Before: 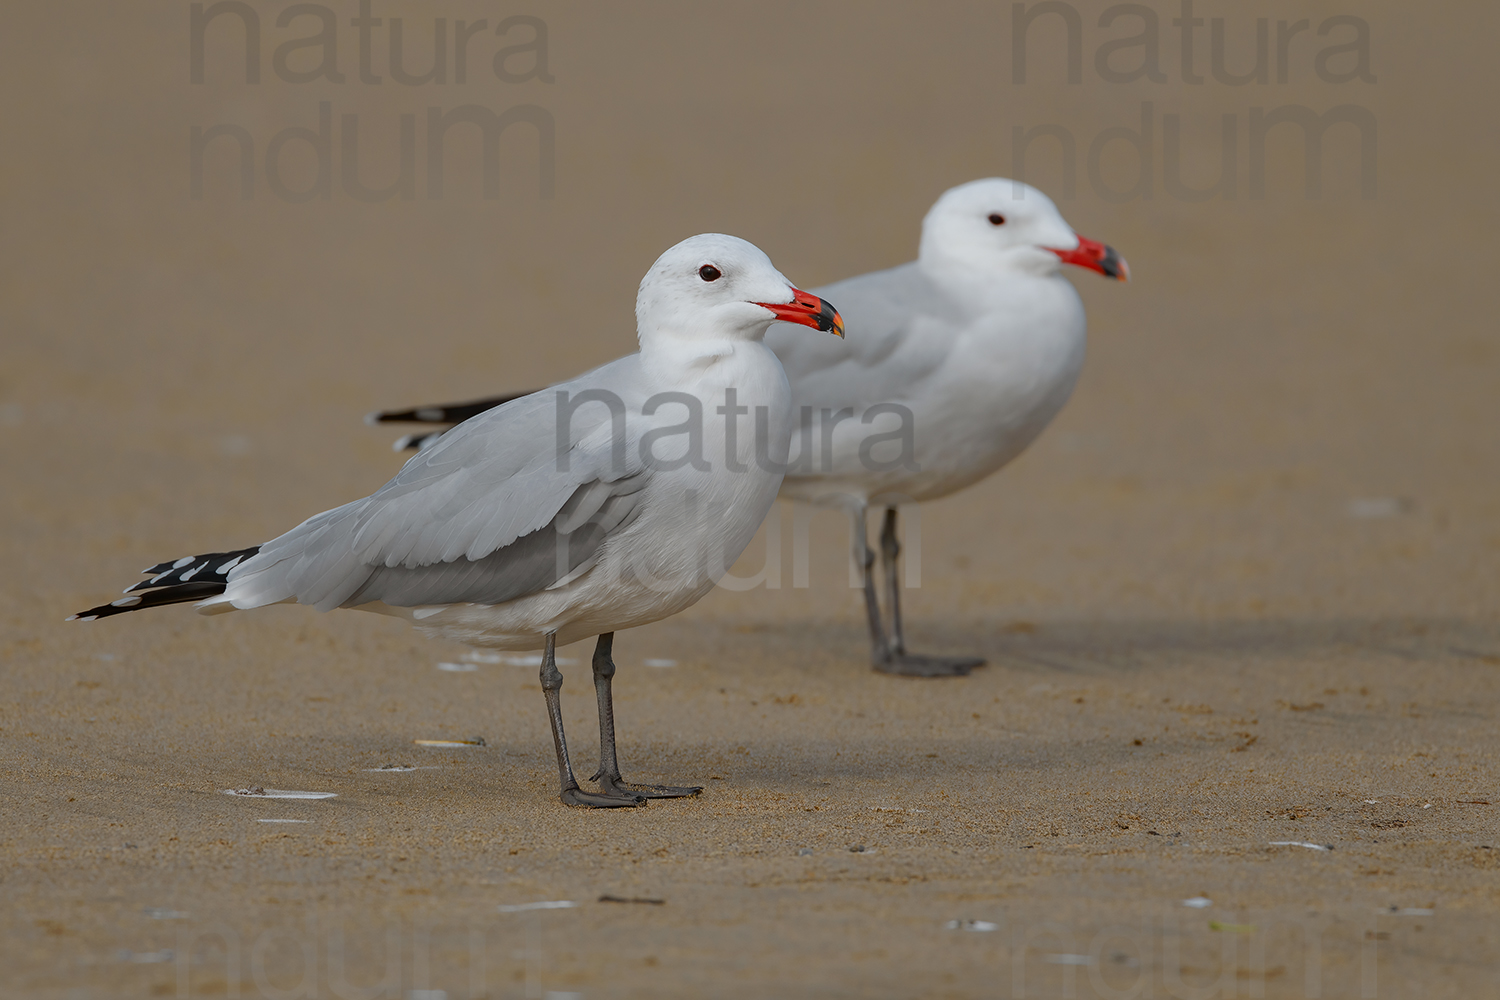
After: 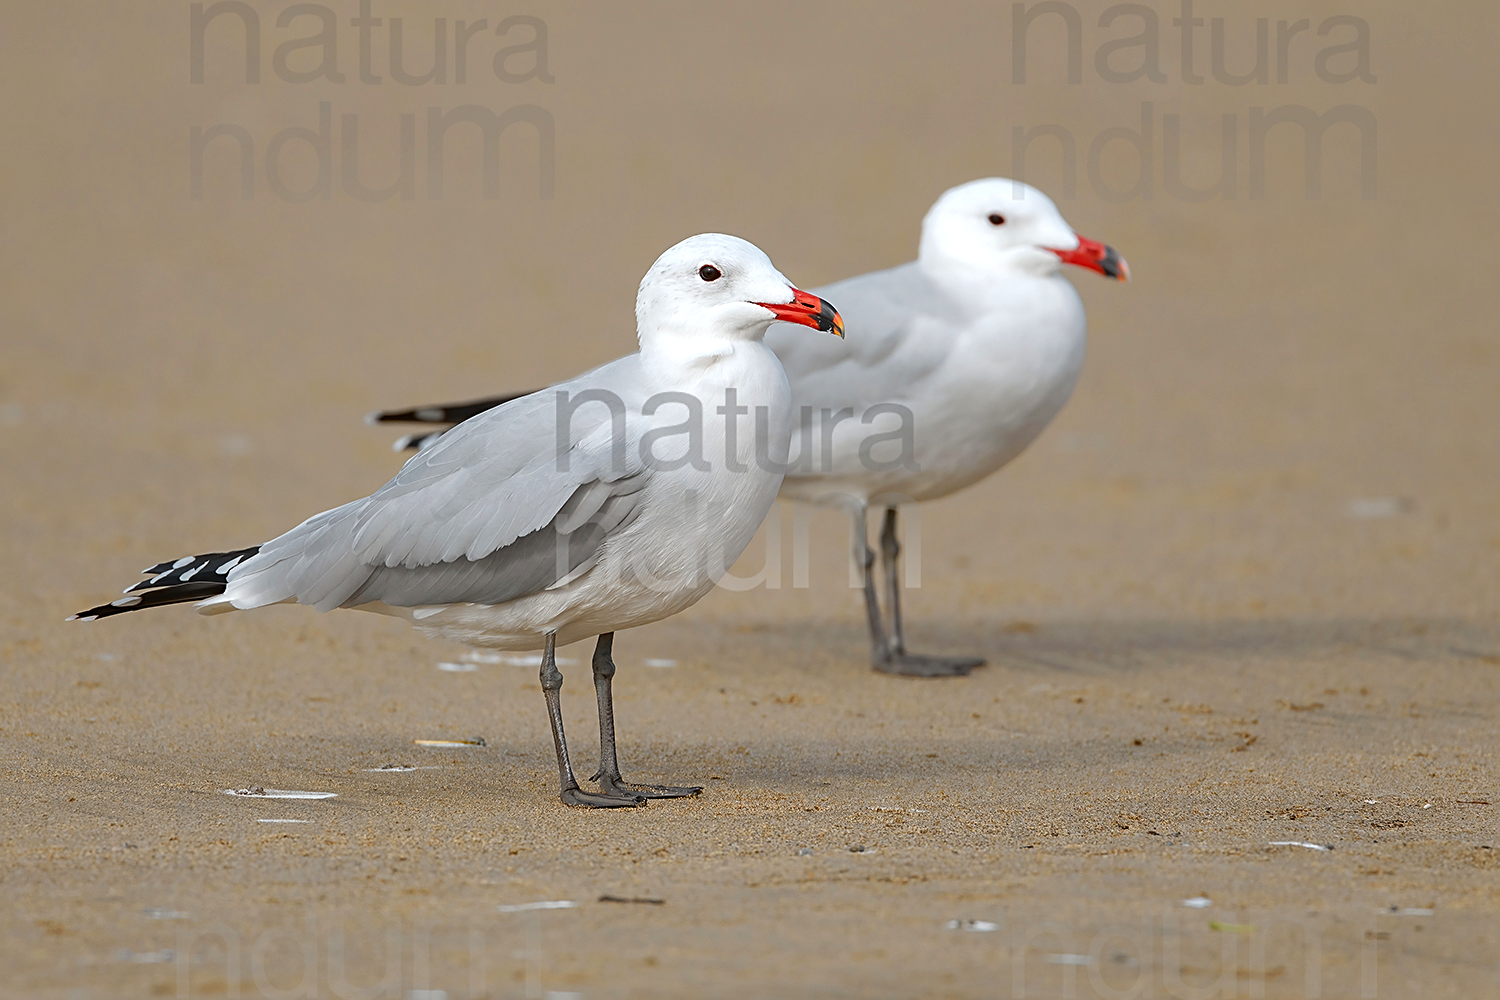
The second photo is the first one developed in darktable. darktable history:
exposure: black level correction 0, exposure 0.696 EV, compensate exposure bias true, compensate highlight preservation false
sharpen: on, module defaults
